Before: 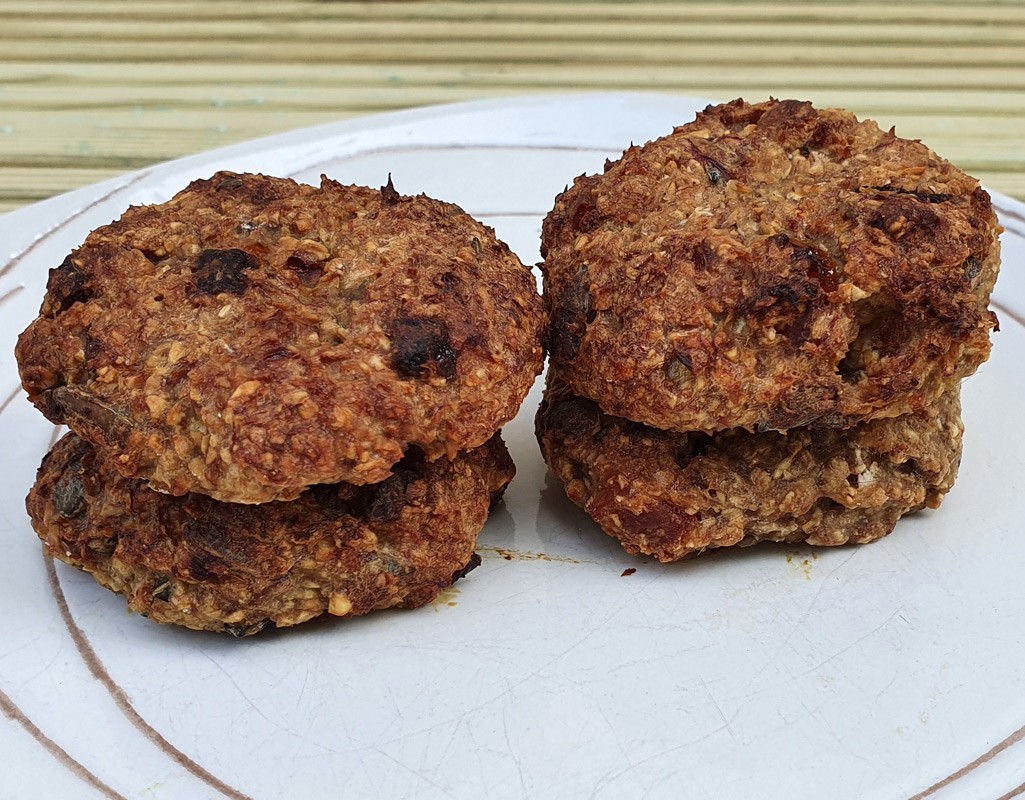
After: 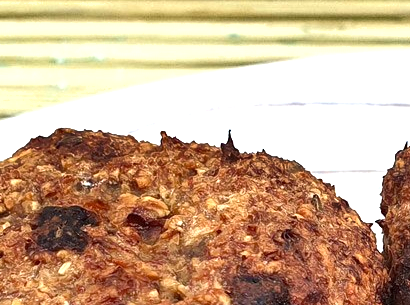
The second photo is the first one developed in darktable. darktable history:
crop: left 15.704%, top 5.435%, right 44.22%, bottom 56.371%
haze removal: compatibility mode true, adaptive false
shadows and highlights: shadows 49.19, highlights -41.79, soften with gaussian
exposure: exposure 0.999 EV, compensate exposure bias true, compensate highlight preservation false
